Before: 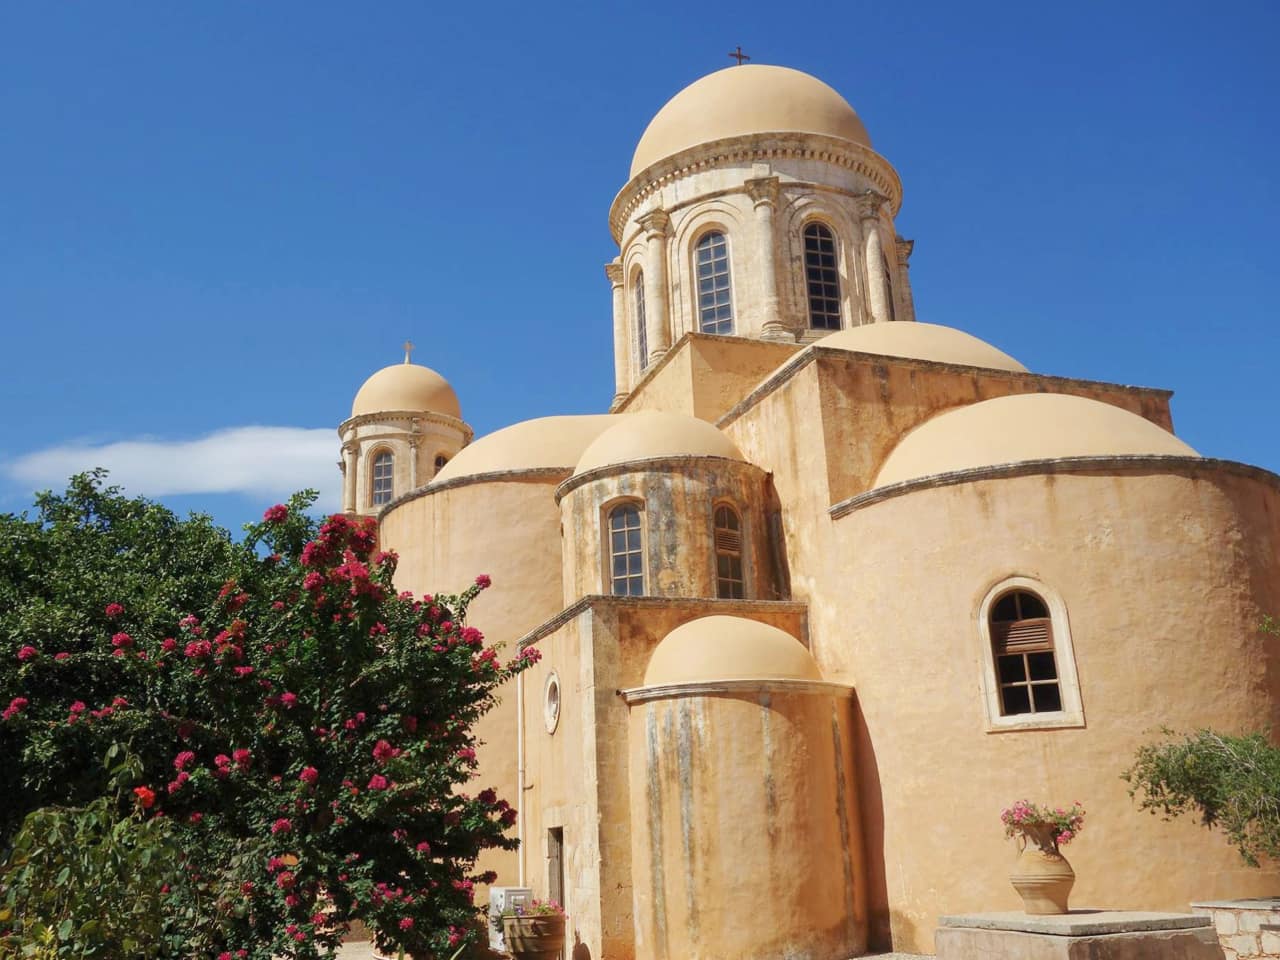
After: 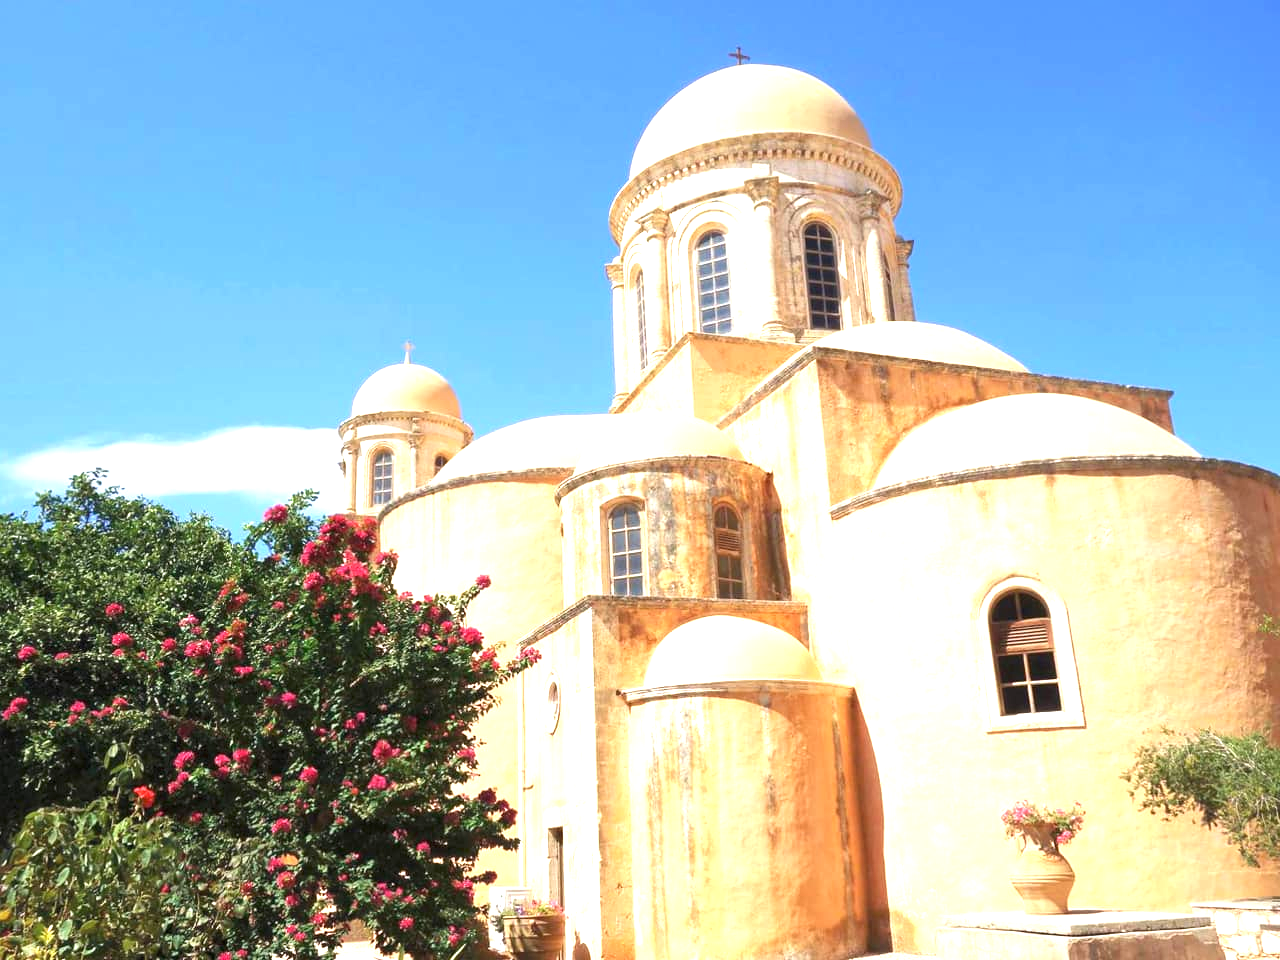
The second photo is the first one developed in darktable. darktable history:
exposure: black level correction 0, exposure 1.453 EV, compensate highlight preservation false
